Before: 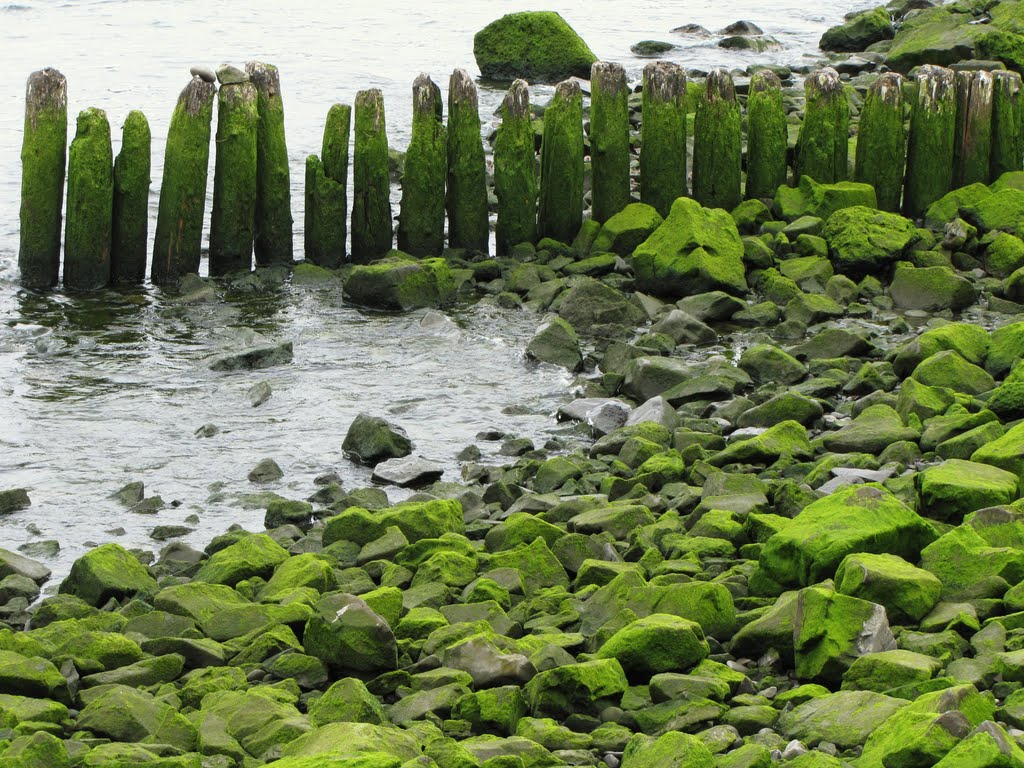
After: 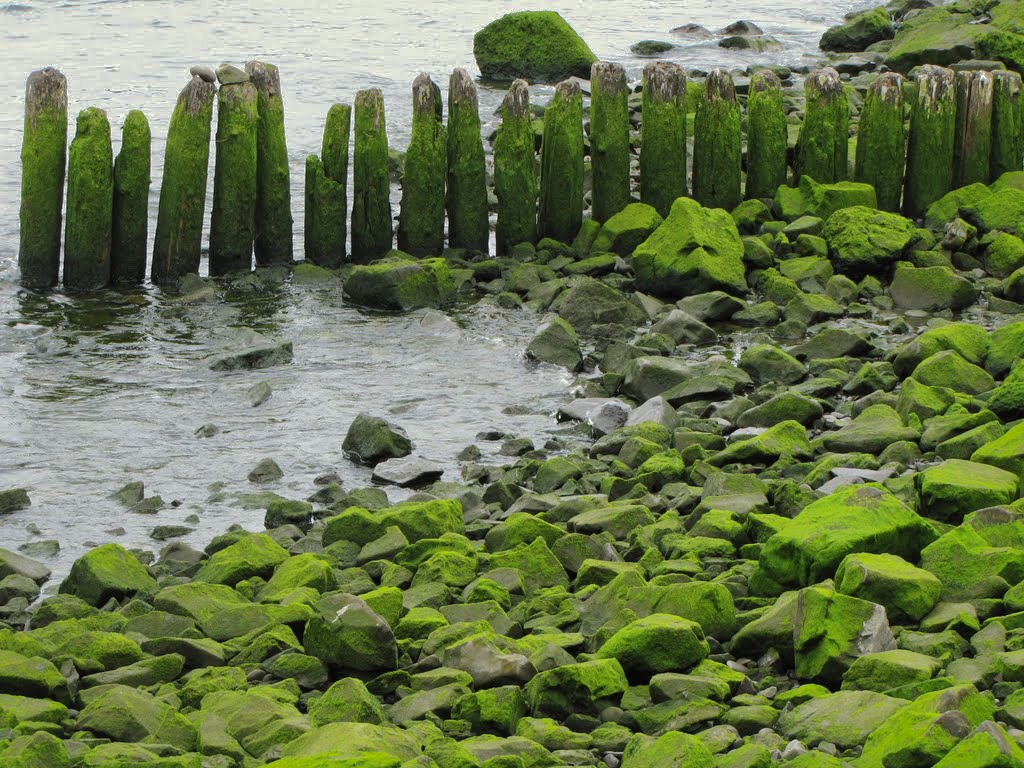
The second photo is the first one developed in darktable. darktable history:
shadows and highlights: shadows 25.63, highlights -69.68
